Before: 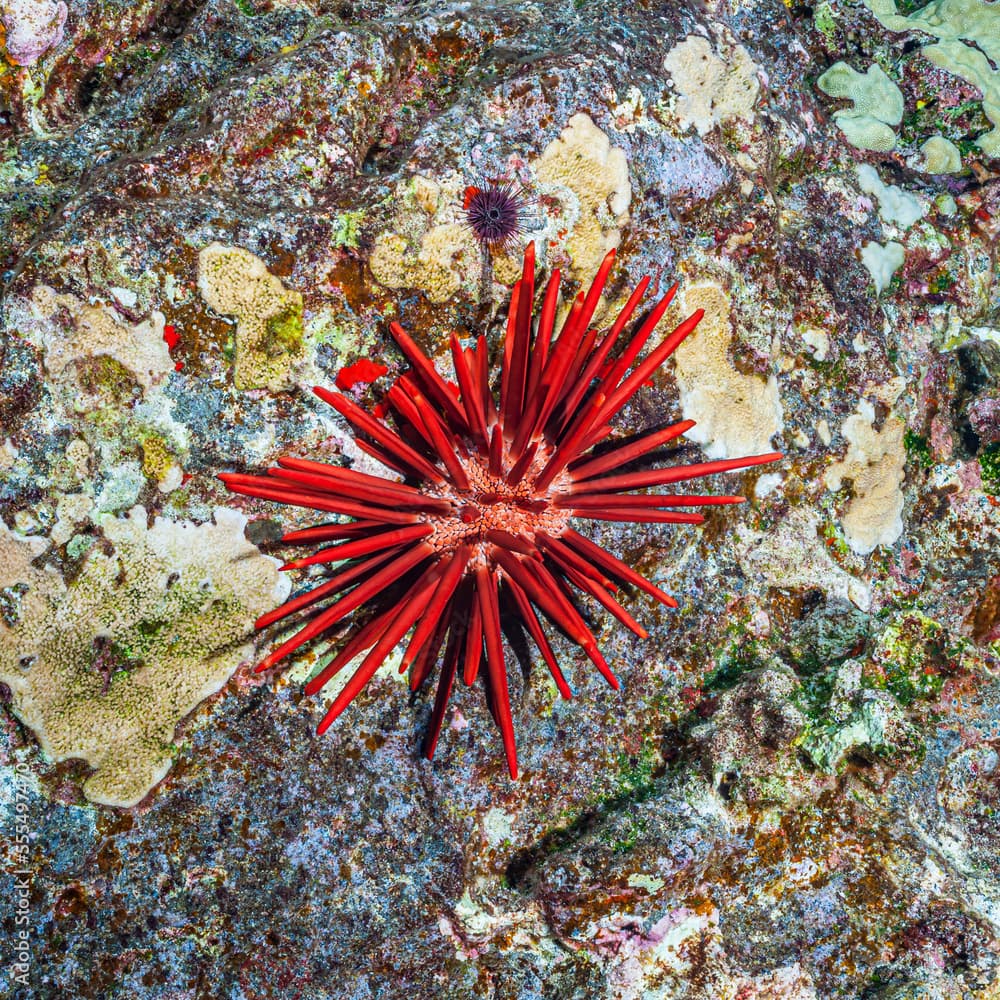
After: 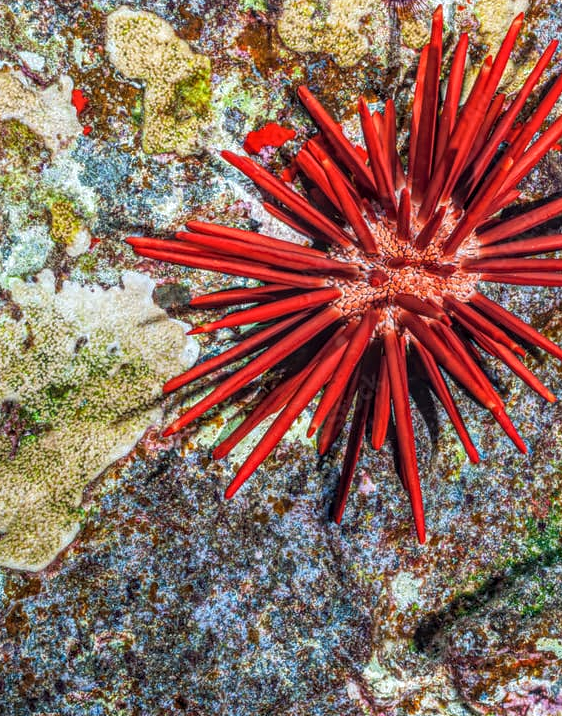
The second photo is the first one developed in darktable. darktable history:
crop: left 9.201%, top 23.636%, right 34.551%, bottom 4.75%
local contrast: highlights 76%, shadows 55%, detail 176%, midtone range 0.212
